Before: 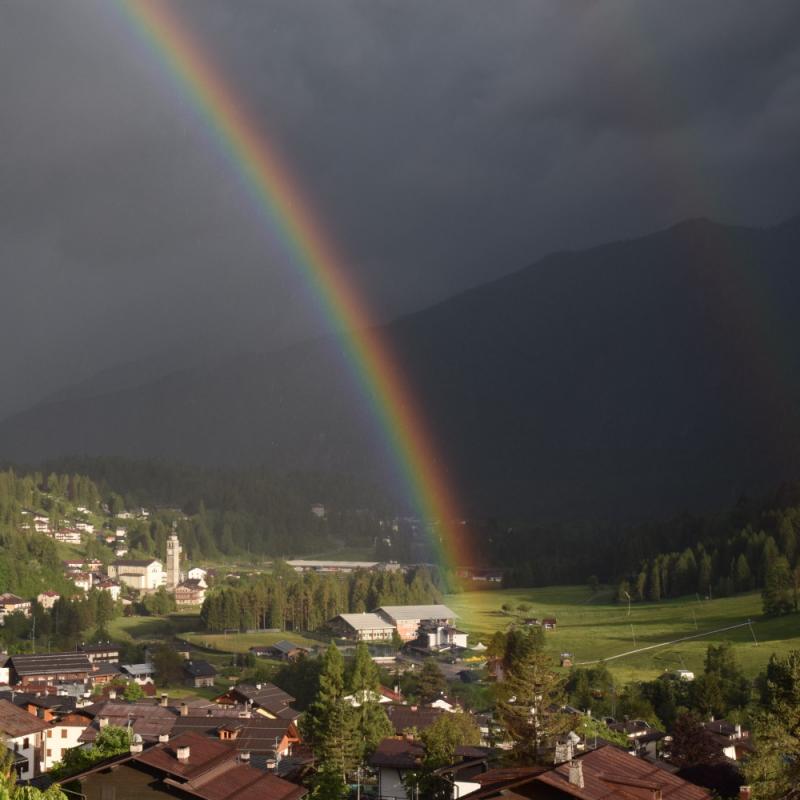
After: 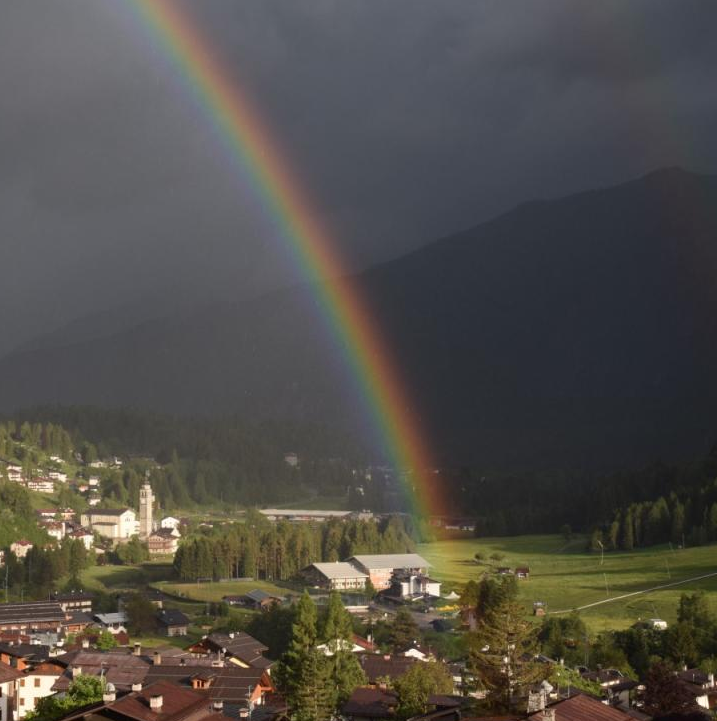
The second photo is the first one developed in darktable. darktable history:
crop: left 3.48%, top 6.444%, right 6.838%, bottom 3.324%
